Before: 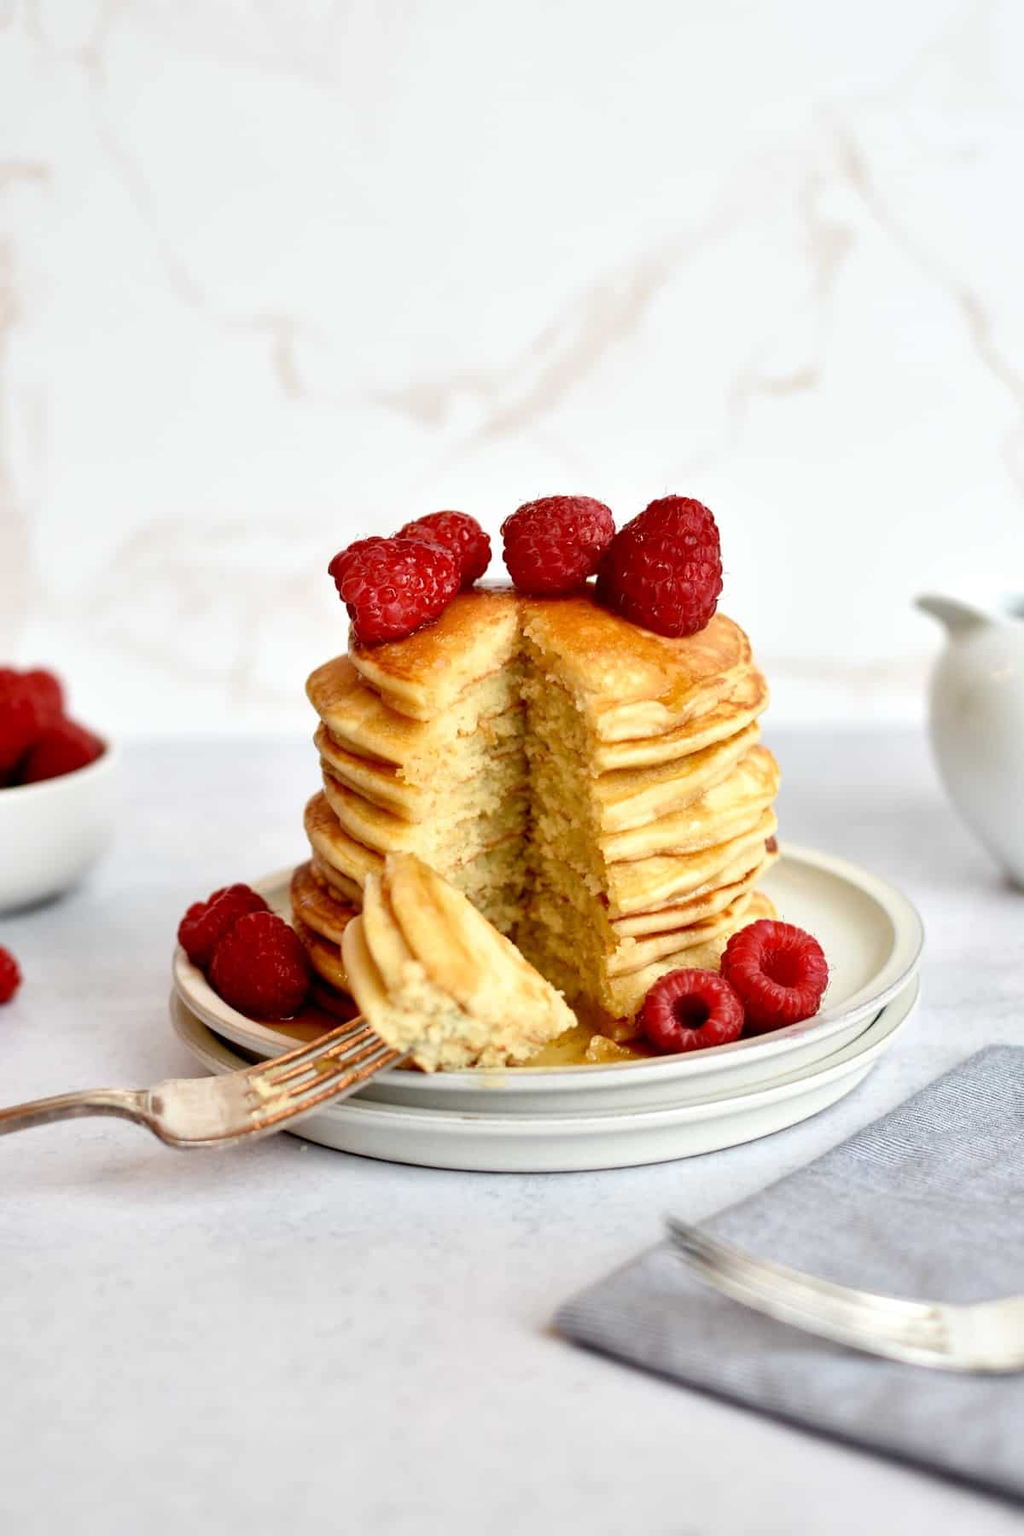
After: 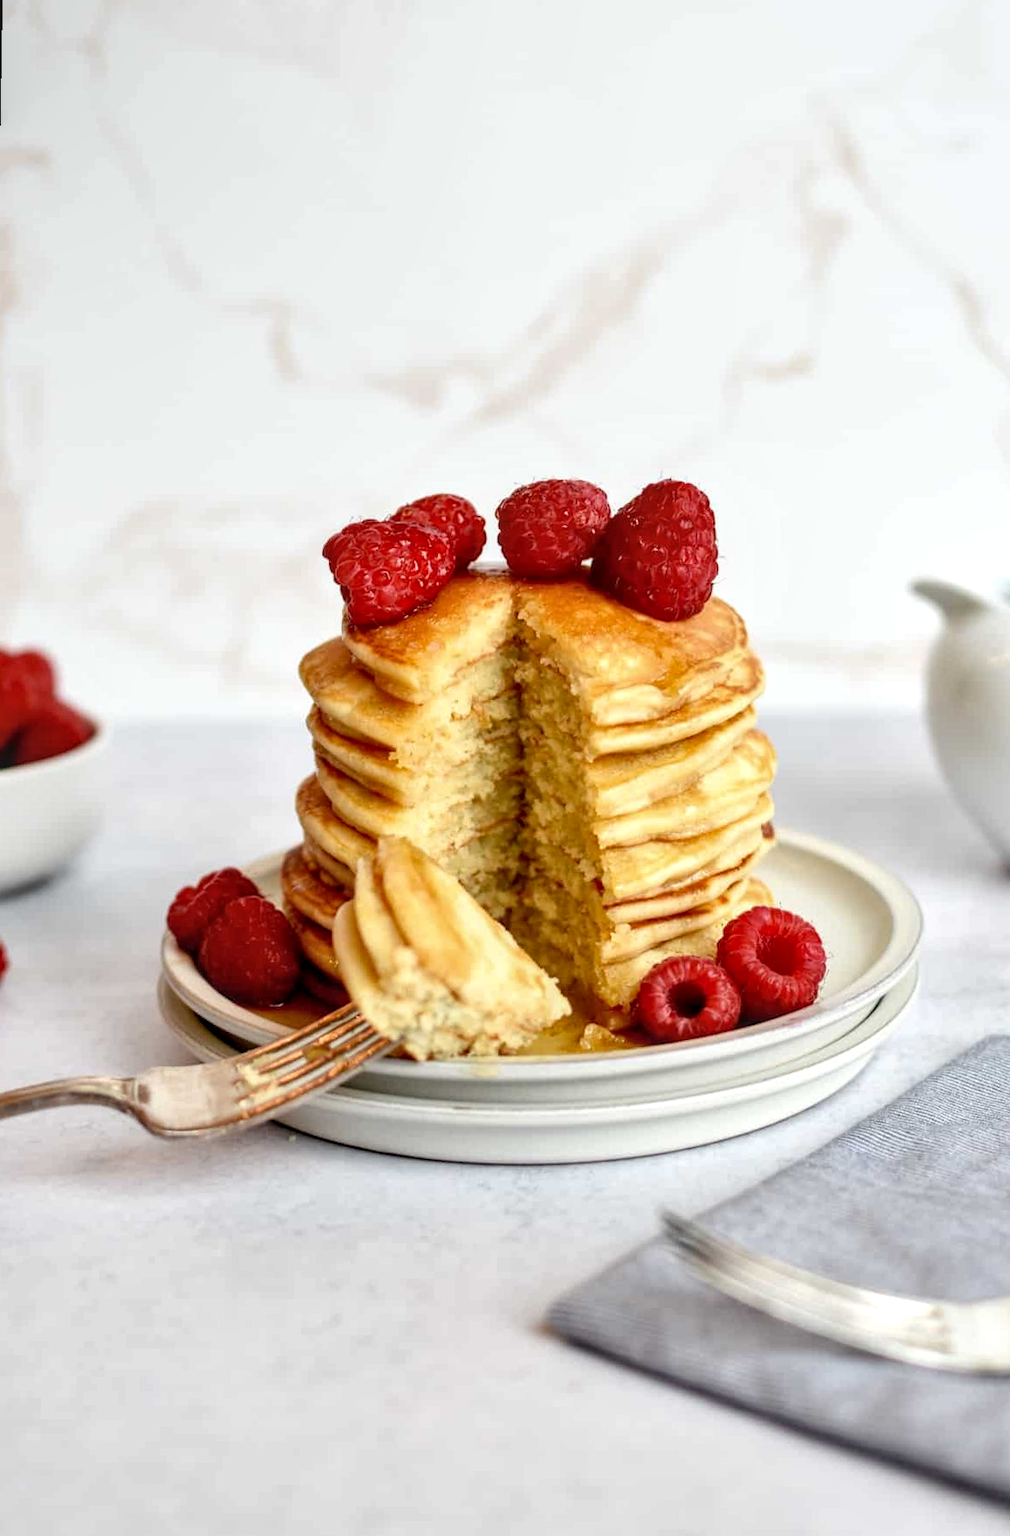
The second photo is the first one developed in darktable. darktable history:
rotate and perspective: rotation 0.226°, lens shift (vertical) -0.042, crop left 0.023, crop right 0.982, crop top 0.006, crop bottom 0.994
local contrast: on, module defaults
